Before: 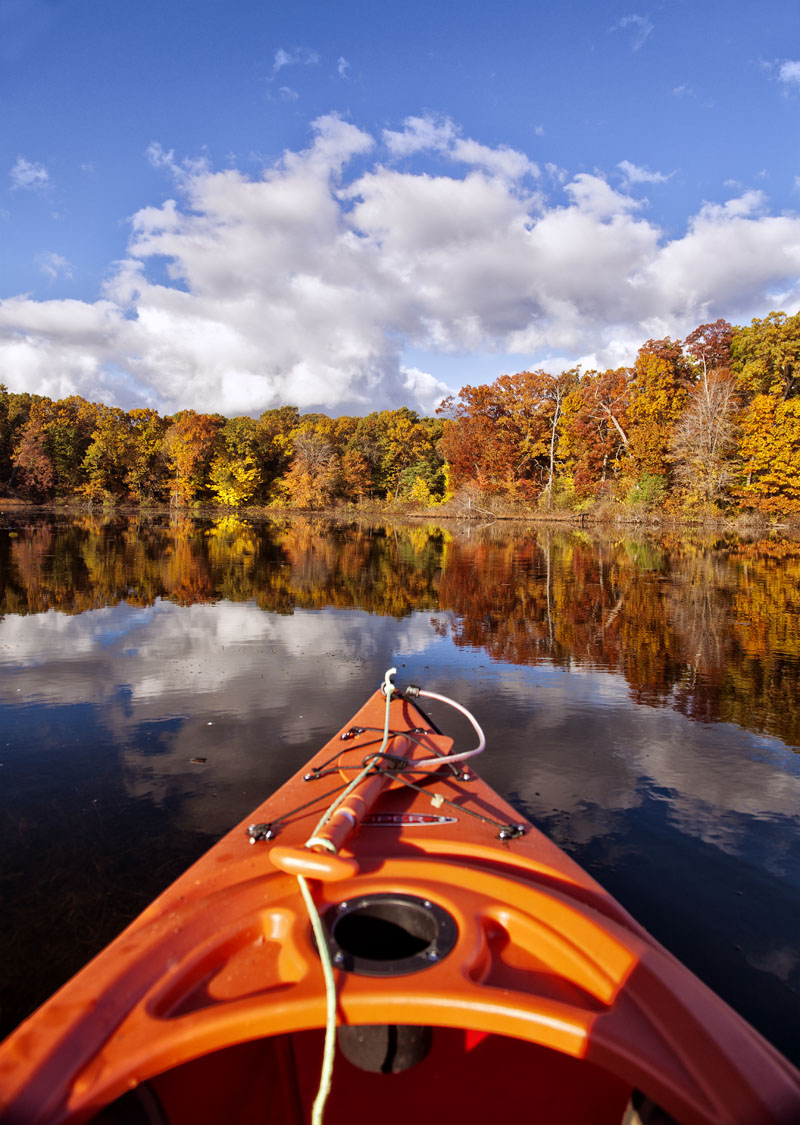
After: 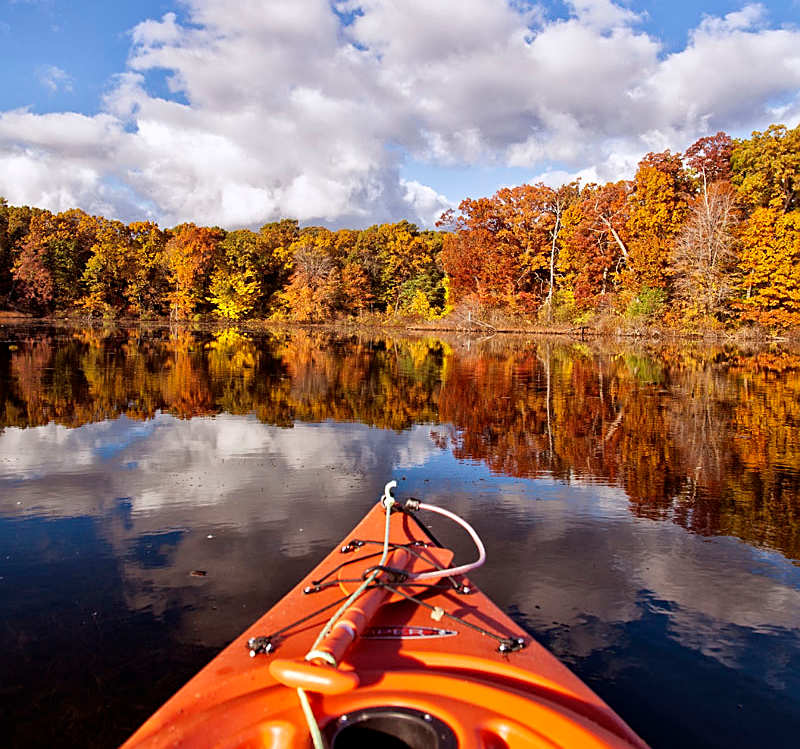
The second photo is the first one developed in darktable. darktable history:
crop: top 16.636%, bottom 16.736%
sharpen: on, module defaults
